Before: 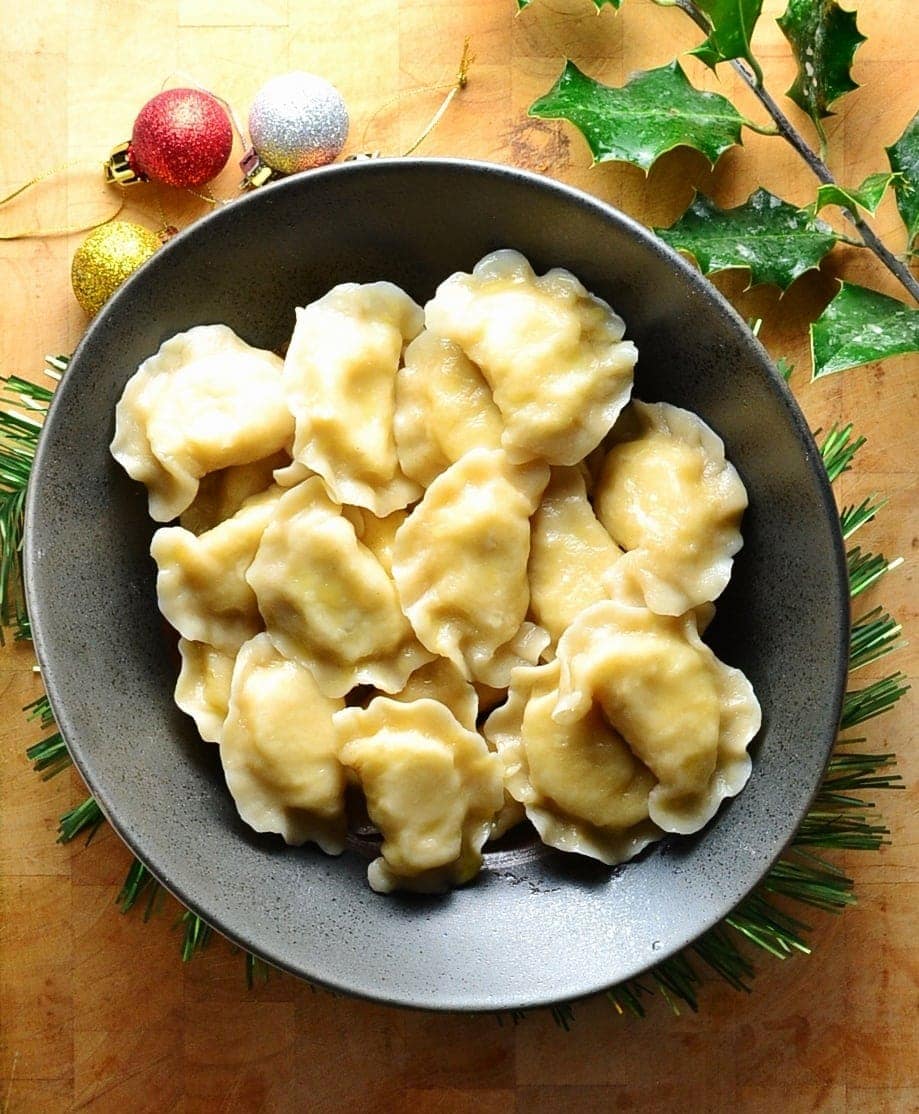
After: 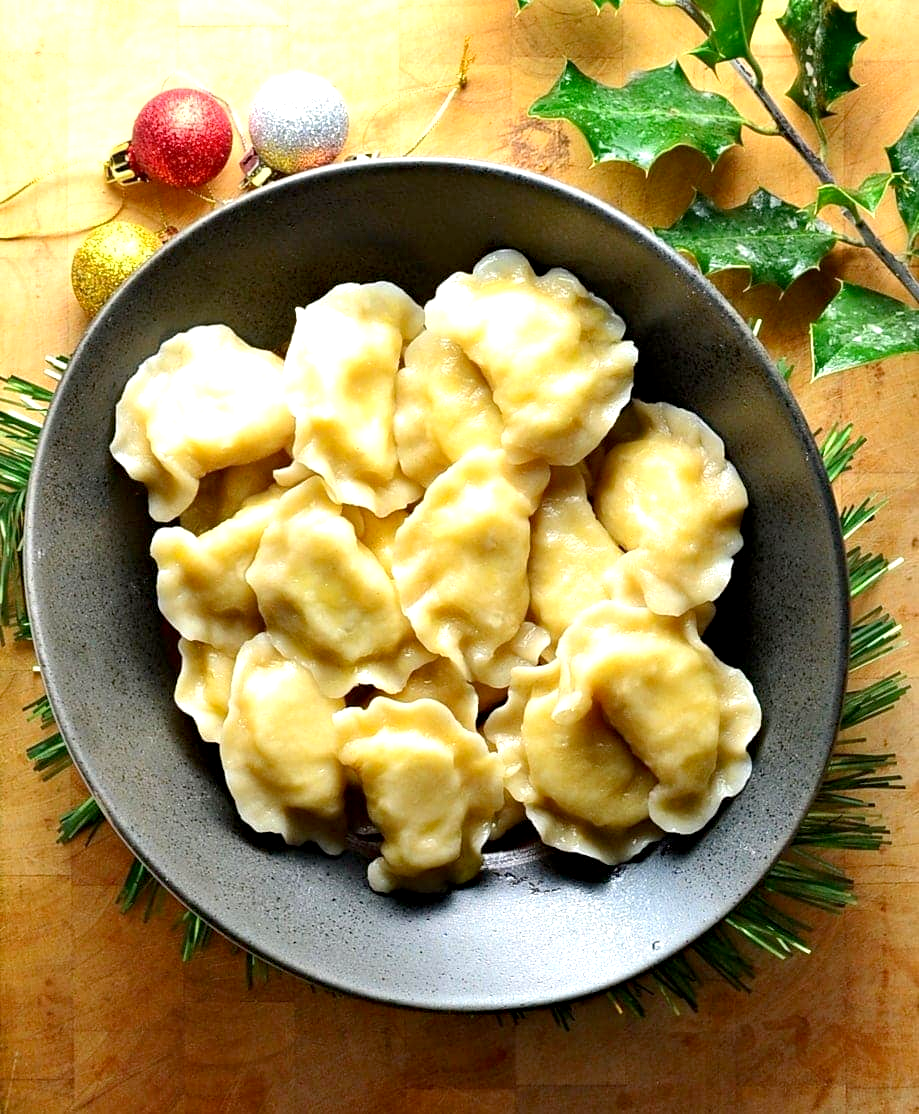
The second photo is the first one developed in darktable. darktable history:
haze removal: compatibility mode true, adaptive false
exposure: black level correction 0.003, exposure 0.389 EV, compensate exposure bias true, compensate highlight preservation false
